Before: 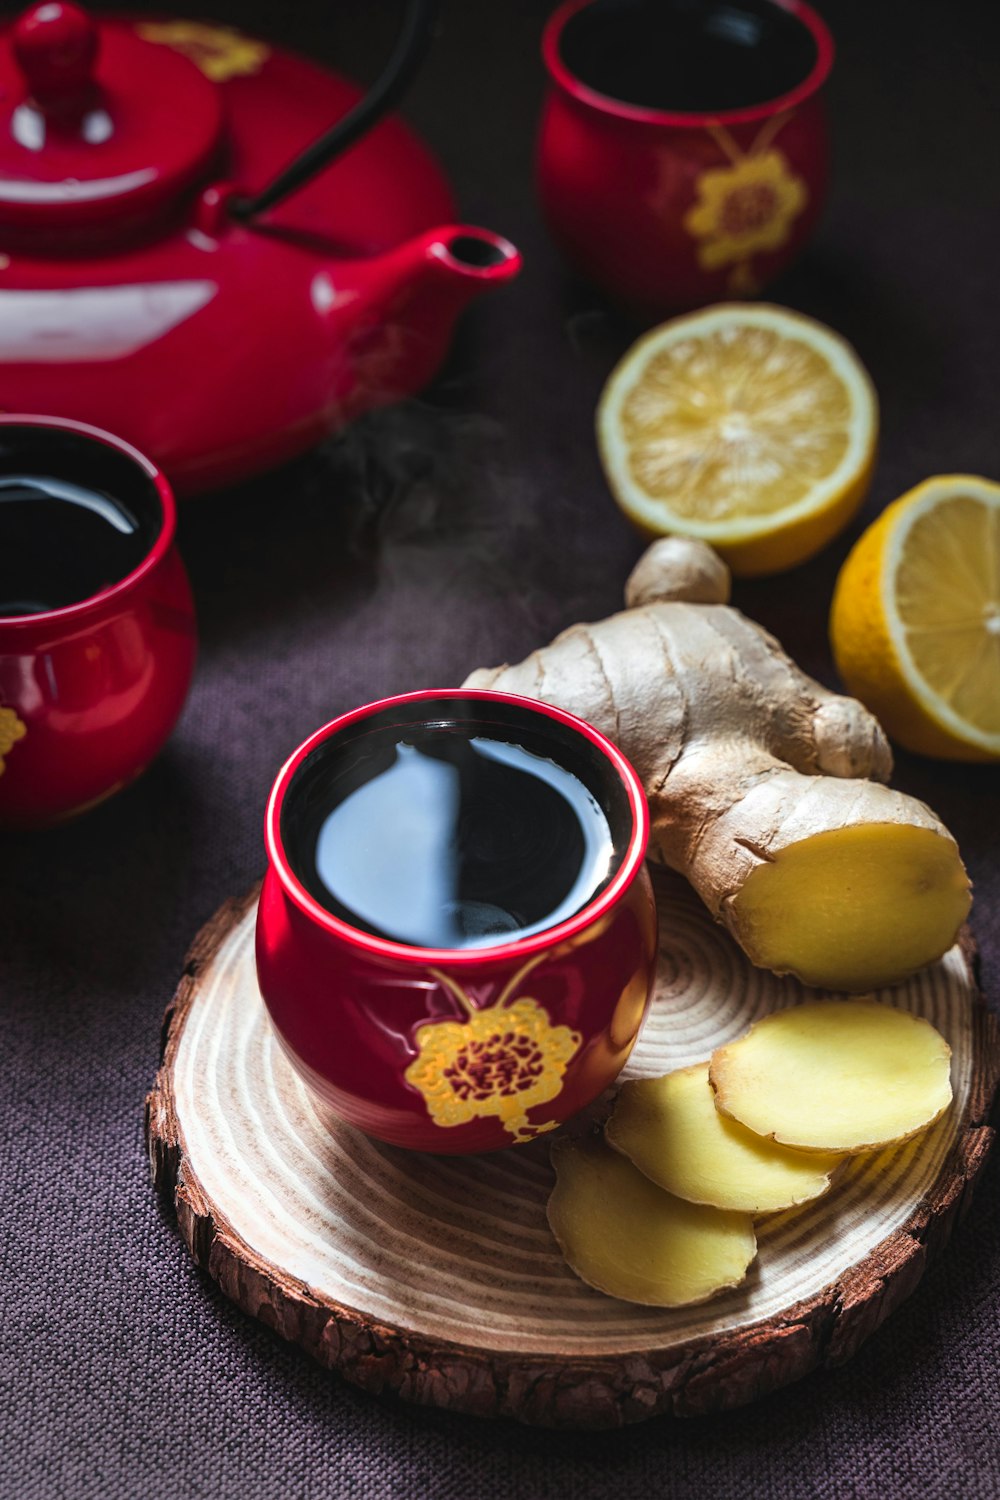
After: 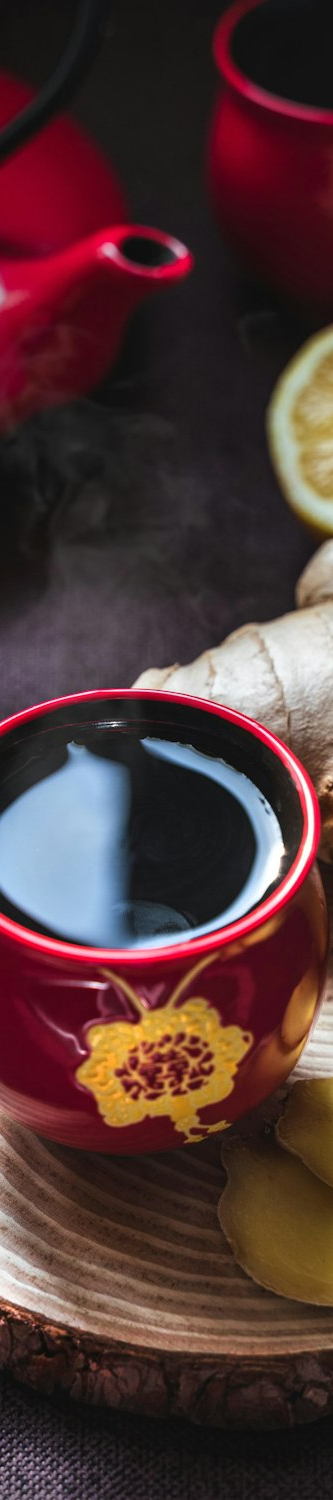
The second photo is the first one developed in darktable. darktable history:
crop: left 32.948%, right 33.702%
